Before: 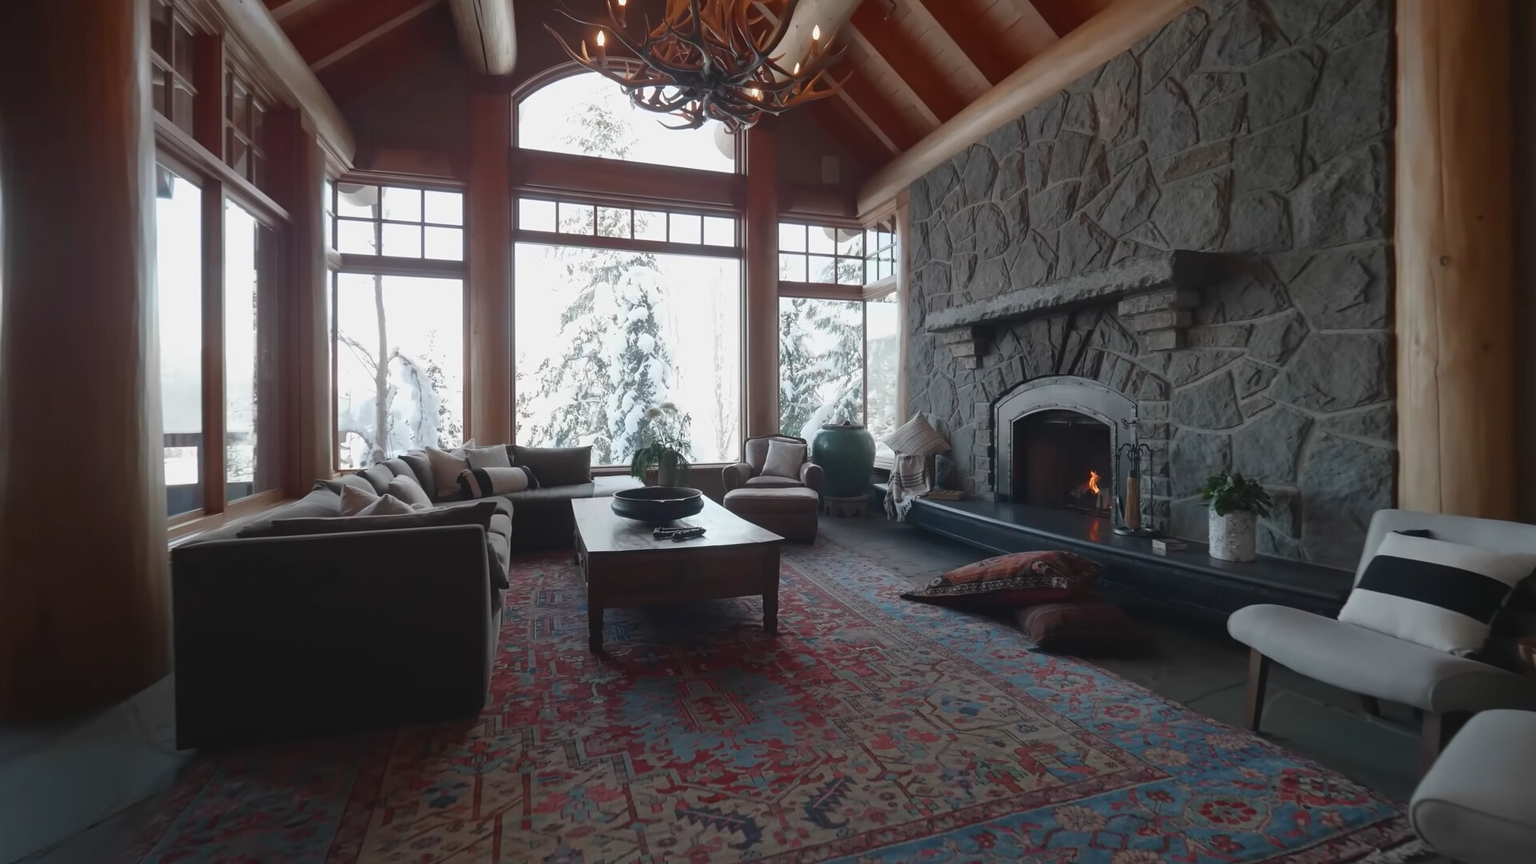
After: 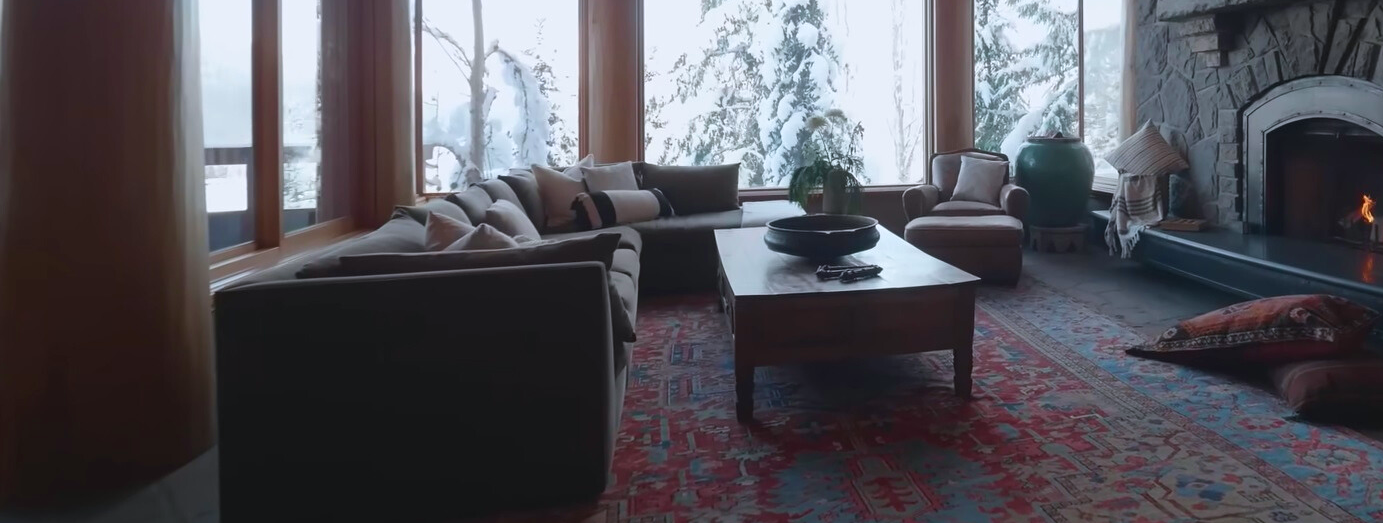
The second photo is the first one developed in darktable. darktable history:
crop: top 36.498%, right 27.964%, bottom 14.995%
velvia: on, module defaults
white balance: red 0.974, blue 1.044
